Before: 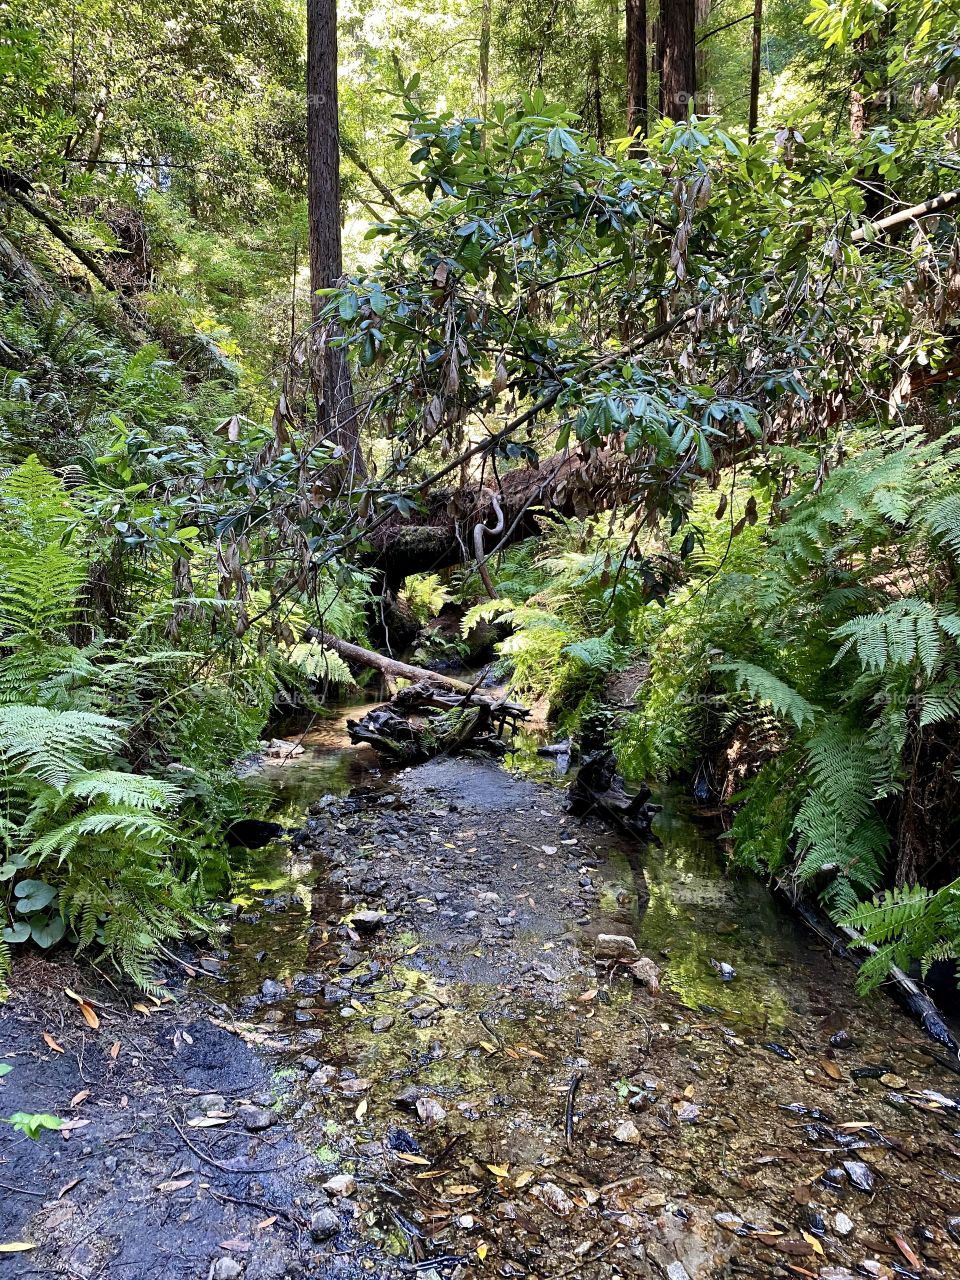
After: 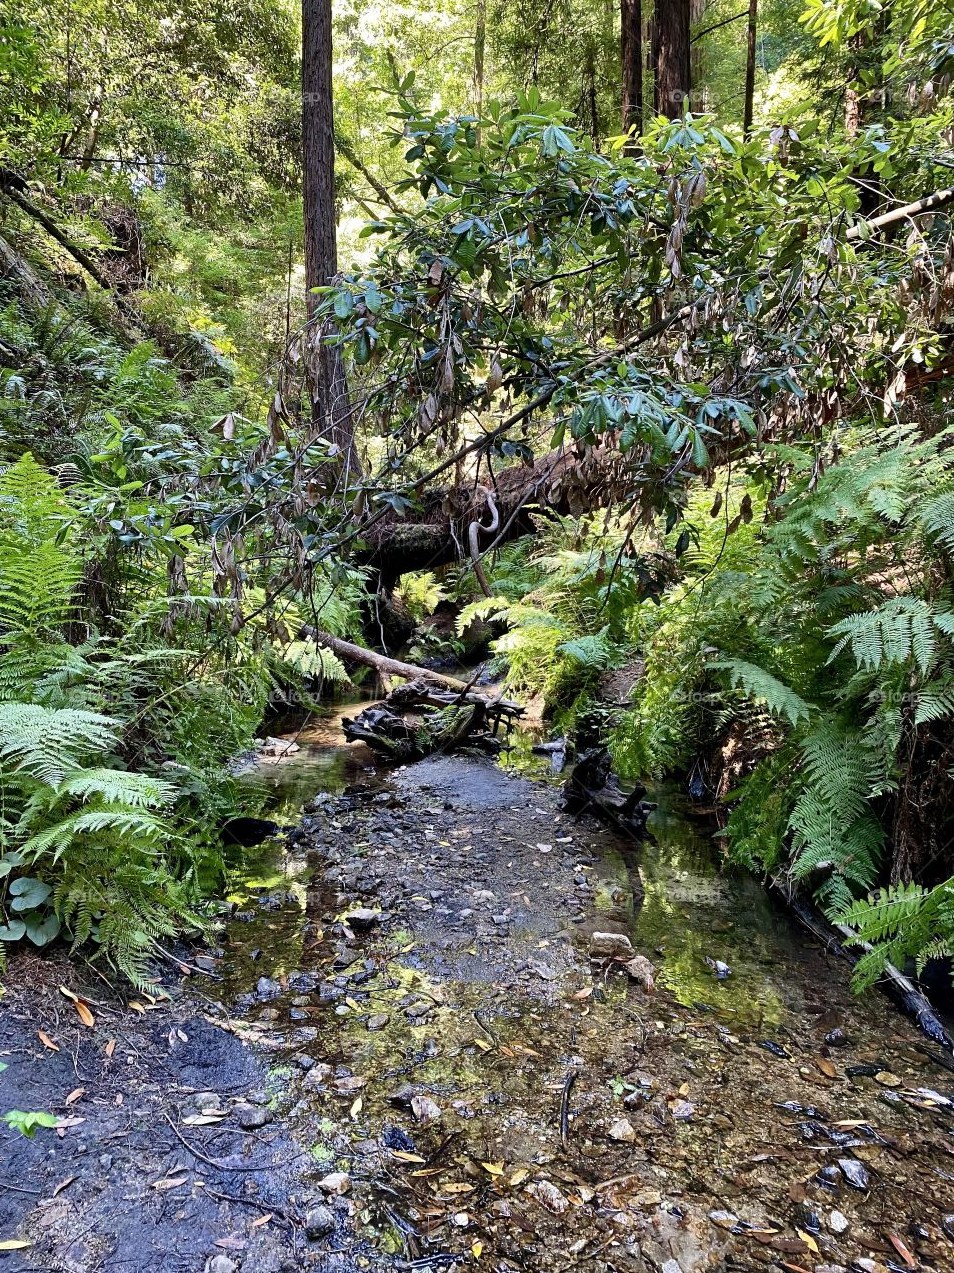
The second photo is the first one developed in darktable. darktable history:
crop and rotate: left 0.614%, top 0.179%, bottom 0.309%
shadows and highlights: shadows 37.27, highlights -28.18, soften with gaussian
